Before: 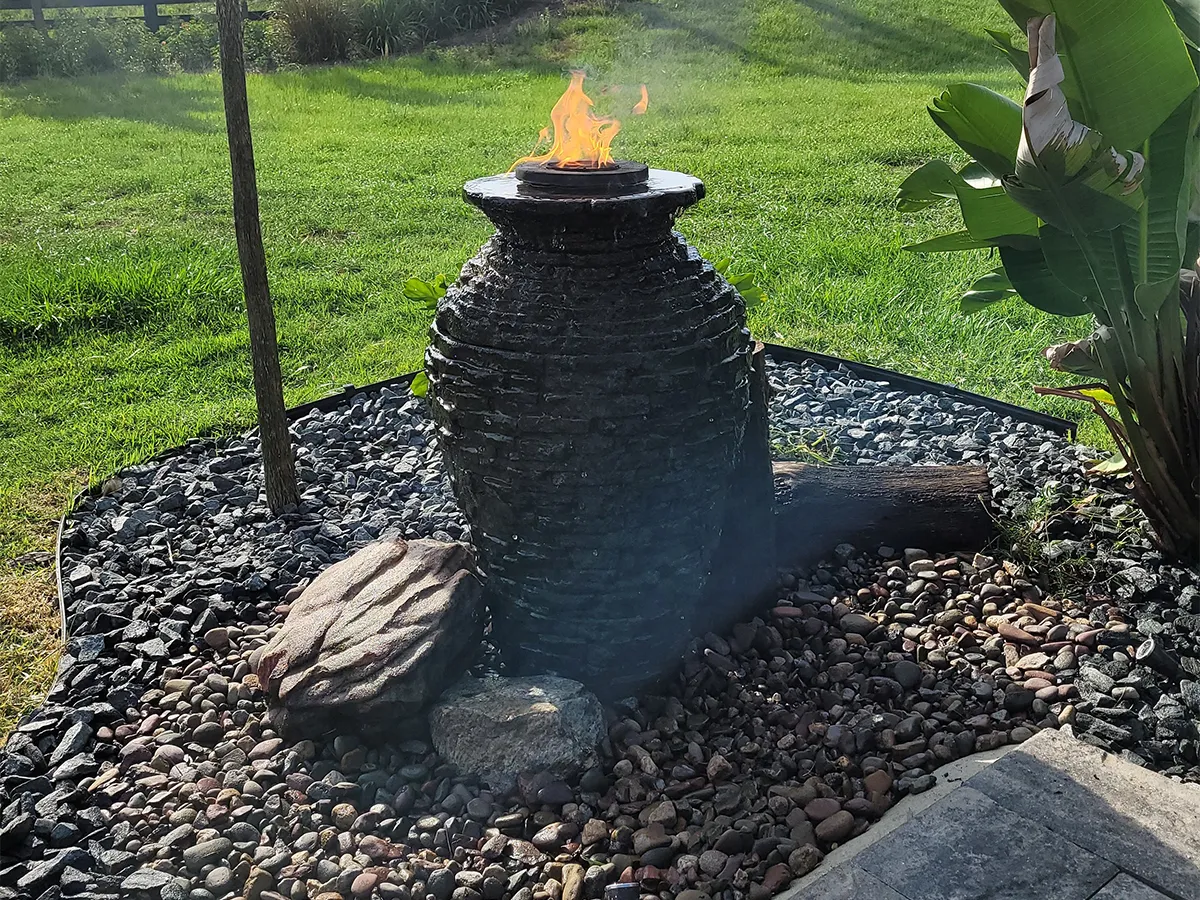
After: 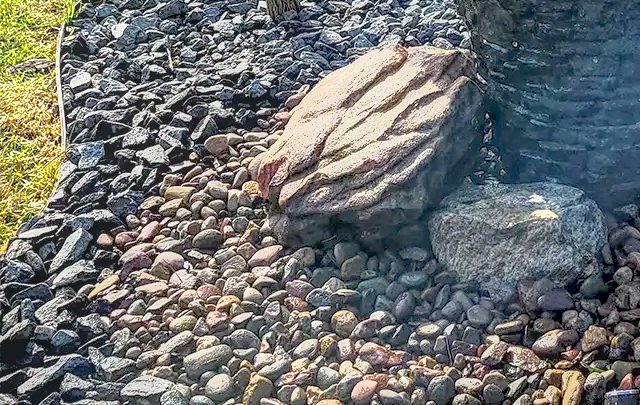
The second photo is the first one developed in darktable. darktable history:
local contrast: highlights 20%, shadows 30%, detail 200%, midtone range 0.2
exposure: black level correction 0.009, exposure 1.425 EV, compensate highlight preservation false
crop and rotate: top 54.778%, right 46.61%, bottom 0.159%
